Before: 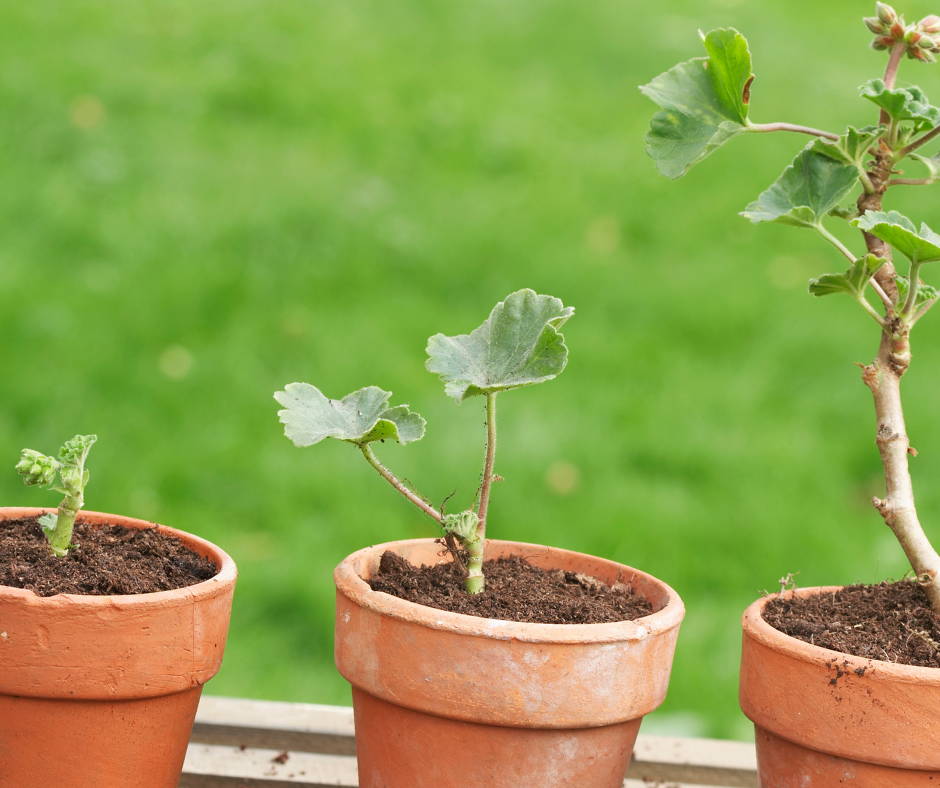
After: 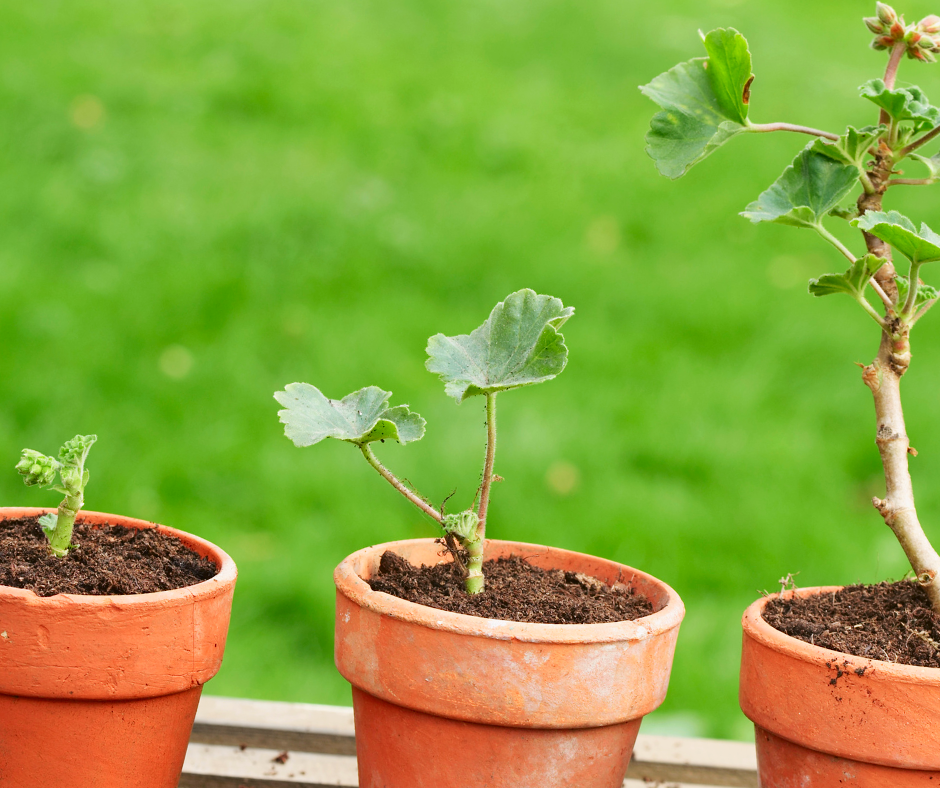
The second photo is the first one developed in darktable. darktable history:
tone curve: curves: ch0 [(0, 0.023) (0.132, 0.075) (0.241, 0.178) (0.487, 0.491) (0.782, 0.8) (1, 0.989)]; ch1 [(0, 0) (0.396, 0.369) (0.467, 0.454) (0.498, 0.5) (0.518, 0.517) (0.57, 0.586) (0.619, 0.663) (0.692, 0.744) (1, 1)]; ch2 [(0, 0) (0.427, 0.416) (0.483, 0.481) (0.503, 0.503) (0.526, 0.527) (0.563, 0.573) (0.632, 0.667) (0.705, 0.737) (0.985, 0.966)], color space Lab, independent channels
